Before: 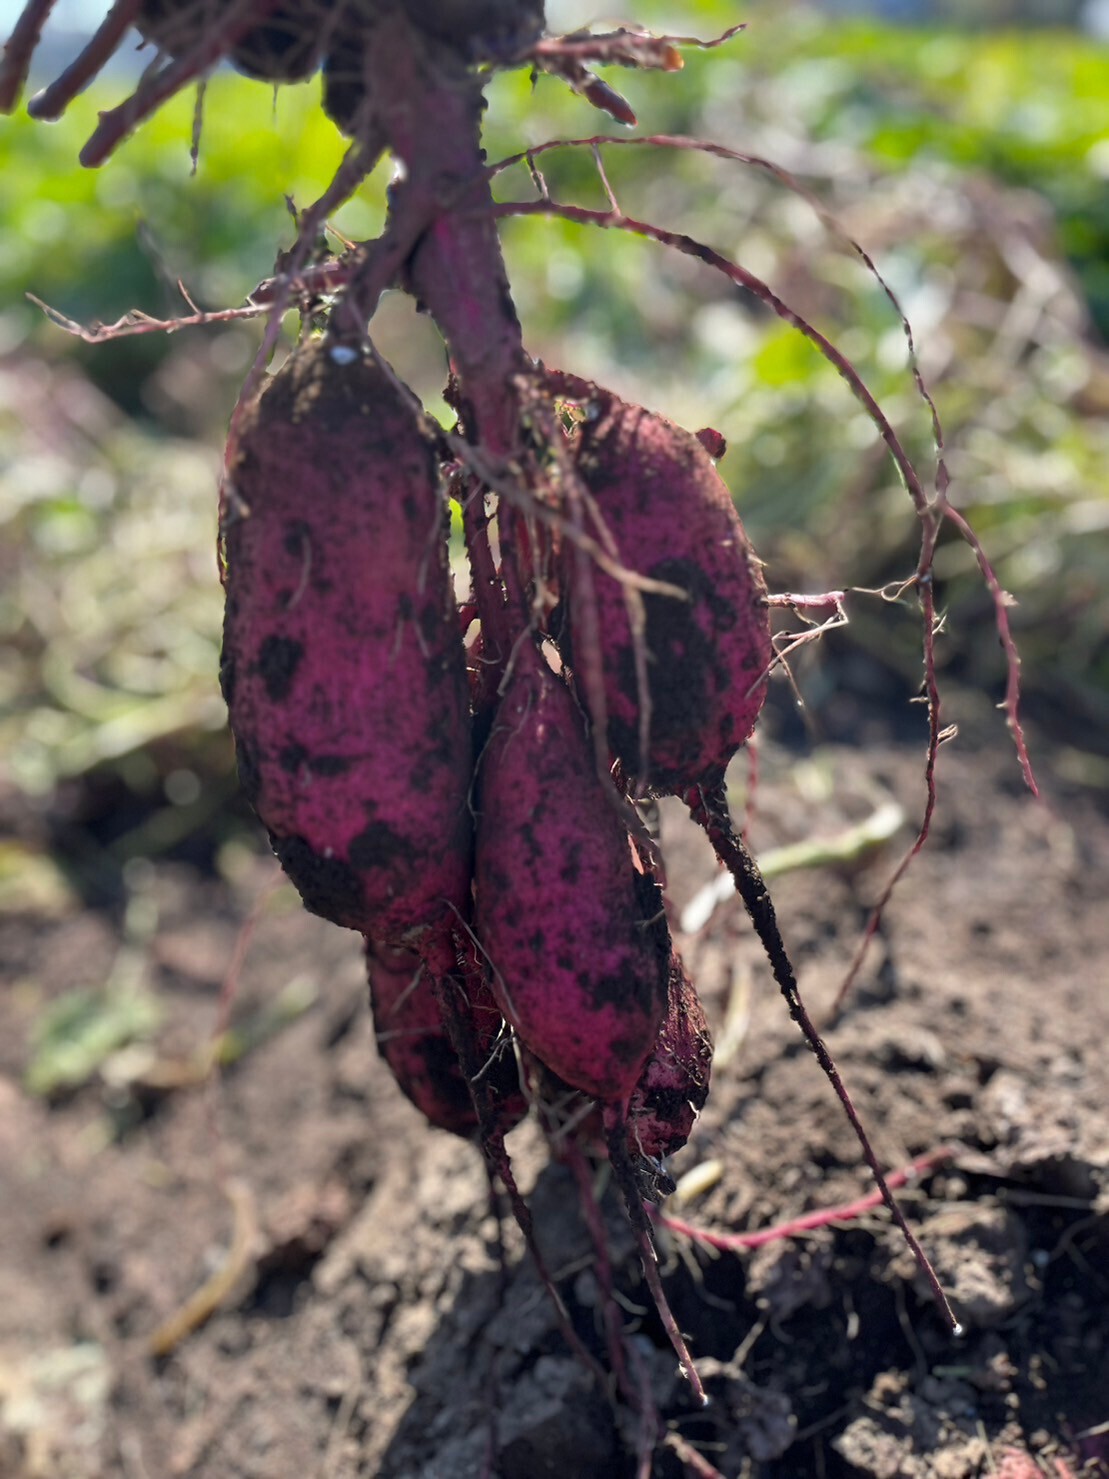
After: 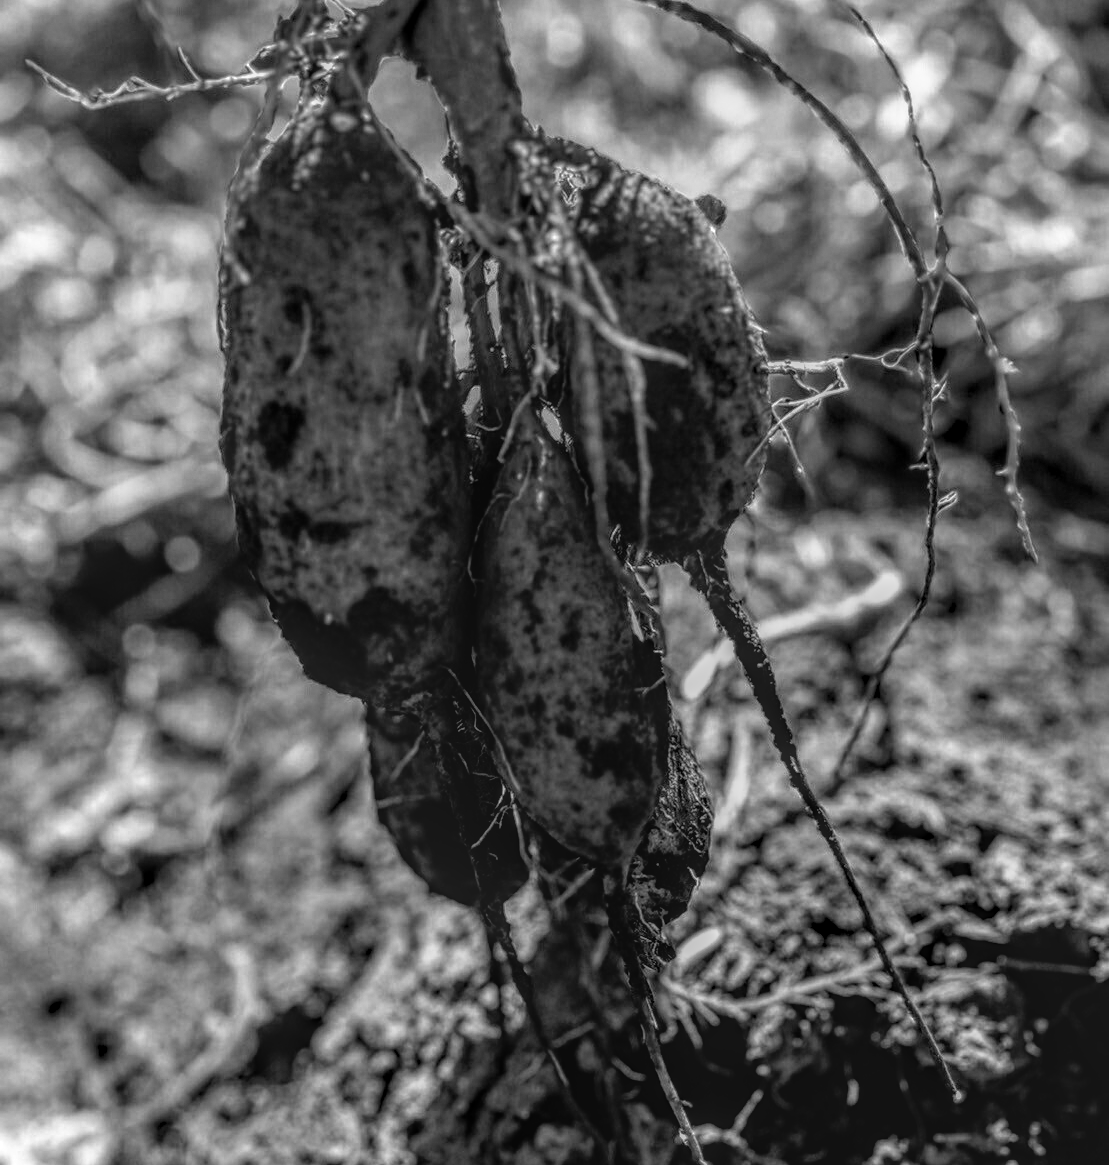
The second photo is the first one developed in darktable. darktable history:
filmic rgb: black relative exposure -8.22 EV, white relative exposure 2.2 EV, target white luminance 99.896%, hardness 7.07, latitude 75.11%, contrast 1.316, highlights saturation mix -1.95%, shadows ↔ highlights balance 29.99%, preserve chrominance no, color science v3 (2019), use custom middle-gray values true
color zones: curves: ch1 [(0, -0.394) (0.143, -0.394) (0.286, -0.394) (0.429, -0.392) (0.571, -0.391) (0.714, -0.391) (0.857, -0.391) (1, -0.394)]
crop and rotate: top 15.802%, bottom 5.394%
local contrast: highlights 5%, shadows 2%, detail 200%, midtone range 0.251
